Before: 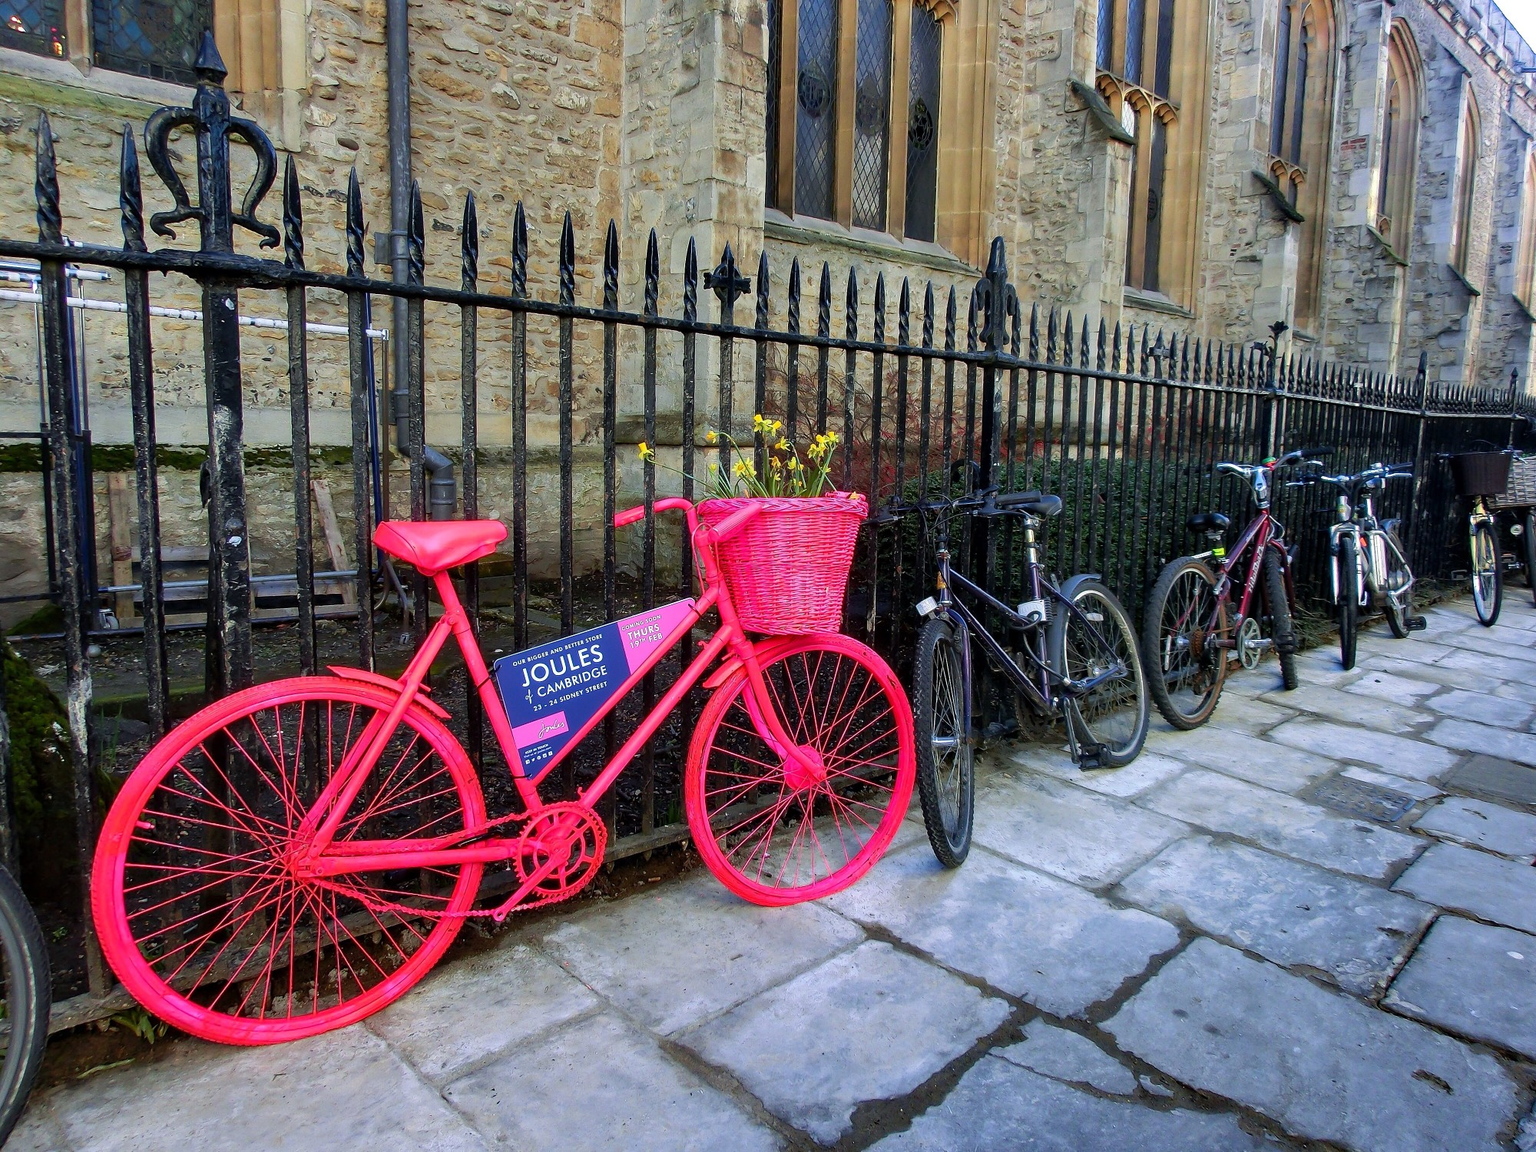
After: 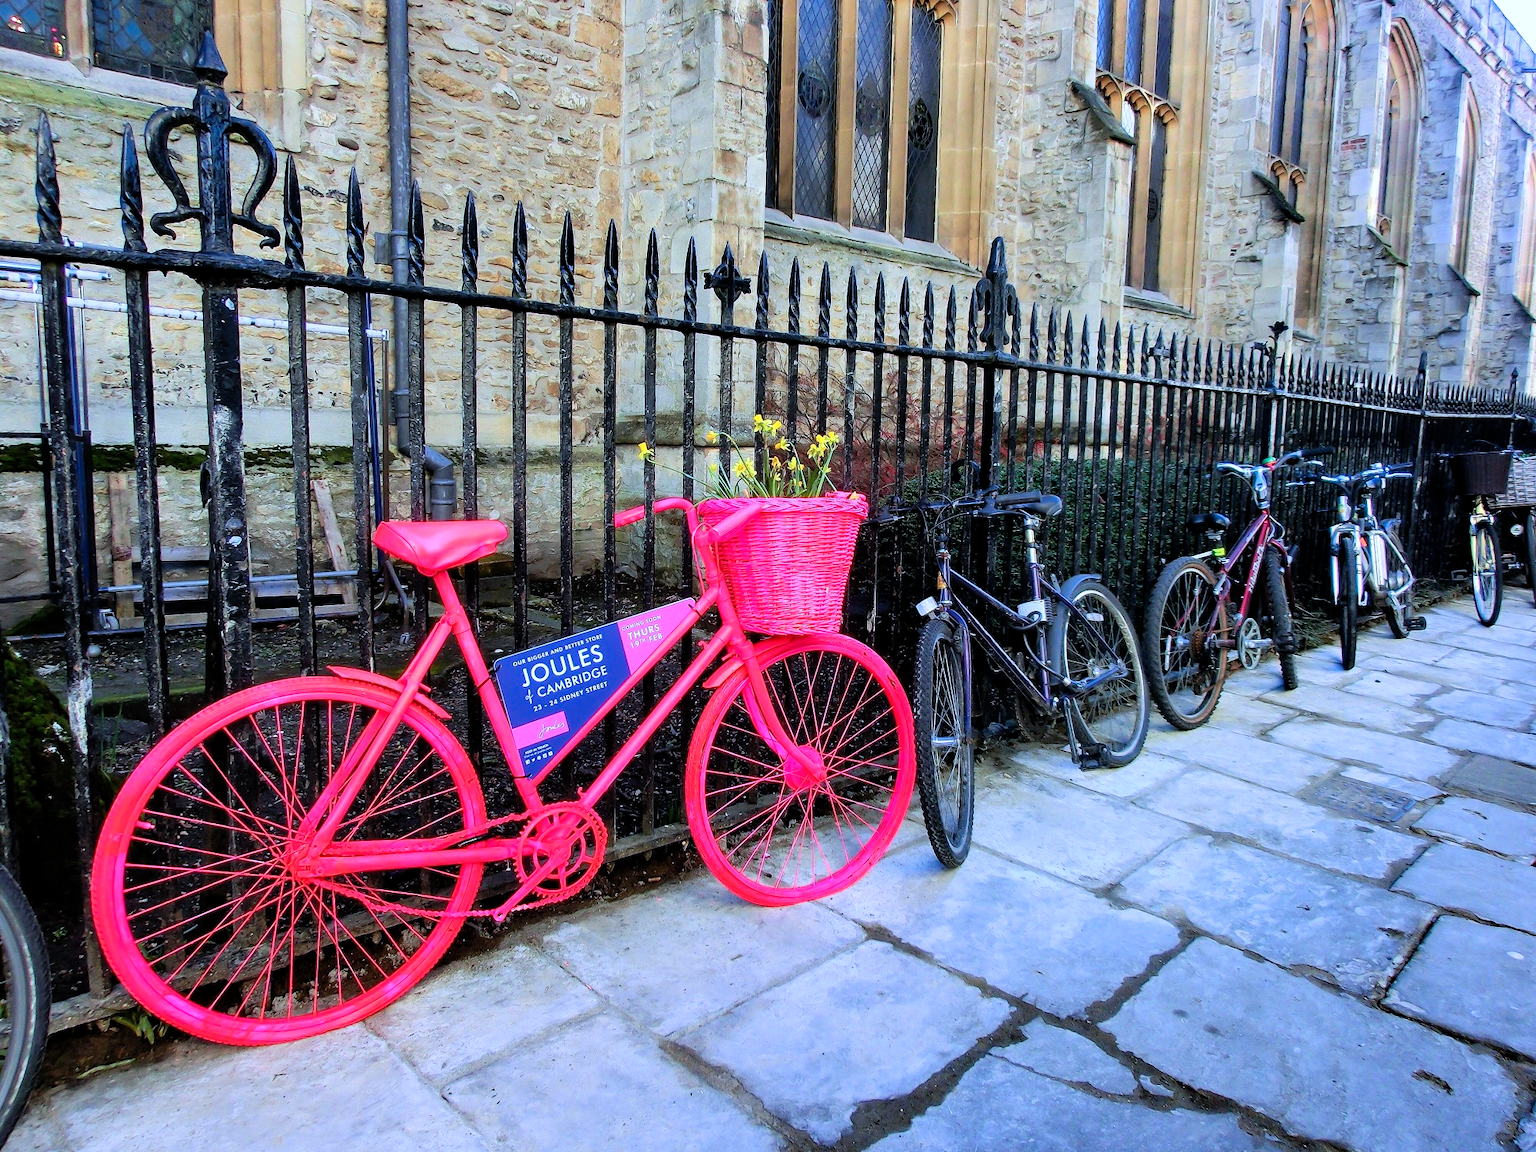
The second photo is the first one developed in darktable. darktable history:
levels: mode automatic, black 0.023%, white 99.97%, levels [0.062, 0.494, 0.925]
color calibration: x 0.37, y 0.382, temperature 4313.32 K
exposure: exposure 0.236 EV, compensate highlight preservation false
white balance: red 1.009, blue 1.027
filmic rgb: black relative exposure -7.65 EV, white relative exposure 4.56 EV, hardness 3.61, color science v6 (2022)
